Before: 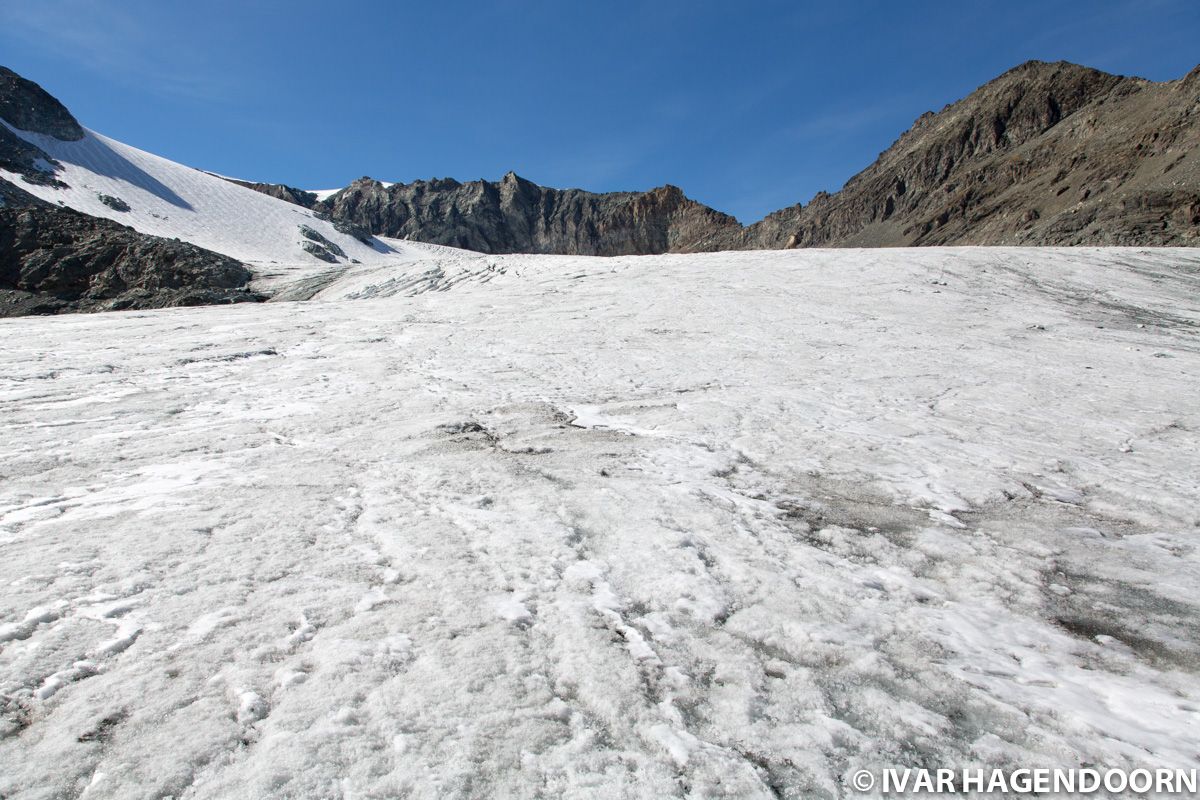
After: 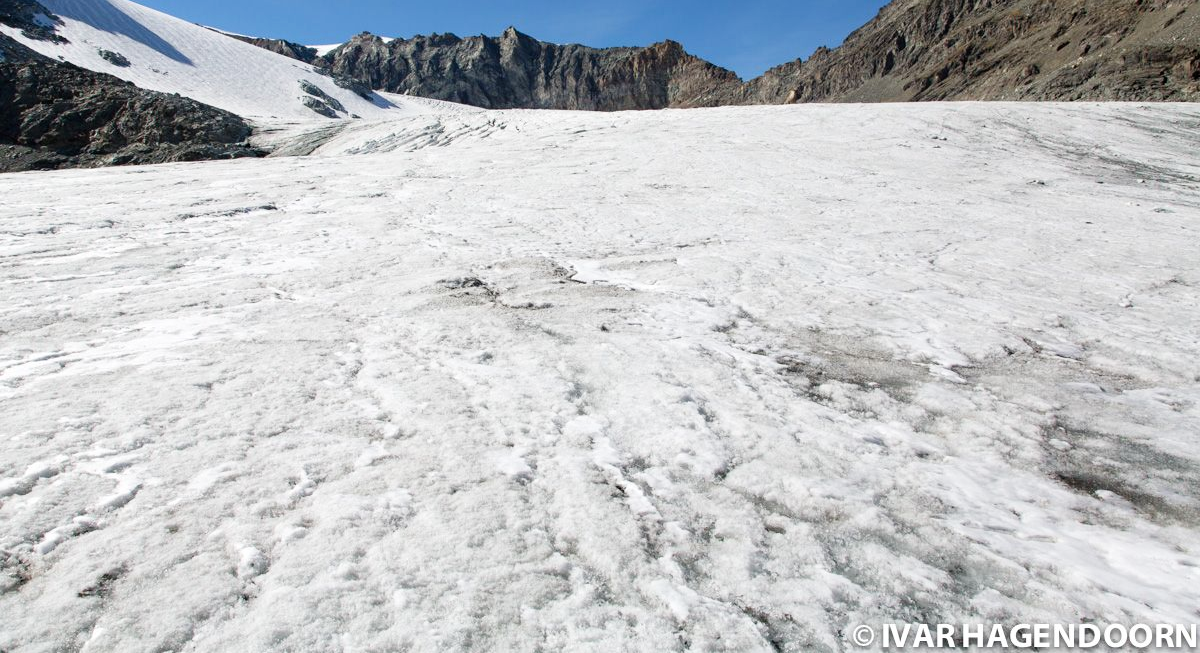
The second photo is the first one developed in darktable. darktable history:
crop and rotate: top 18.355%
tone curve: curves: ch0 [(0, 0) (0.004, 0.002) (0.02, 0.013) (0.218, 0.218) (0.664, 0.718) (0.832, 0.873) (1, 1)], preserve colors none
